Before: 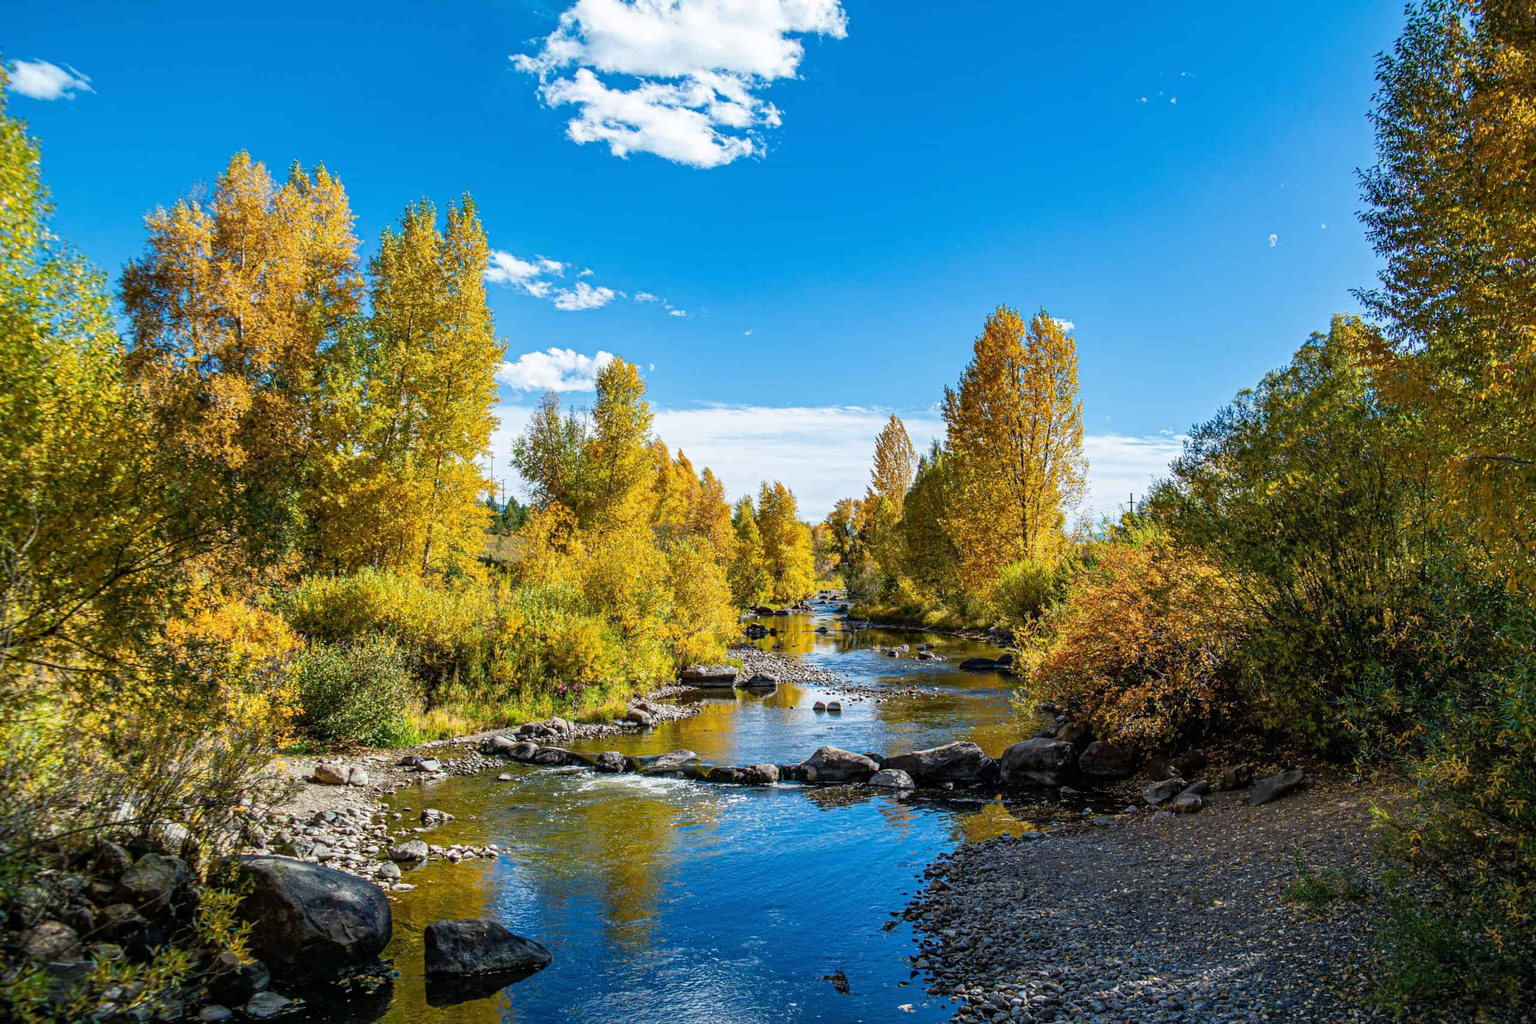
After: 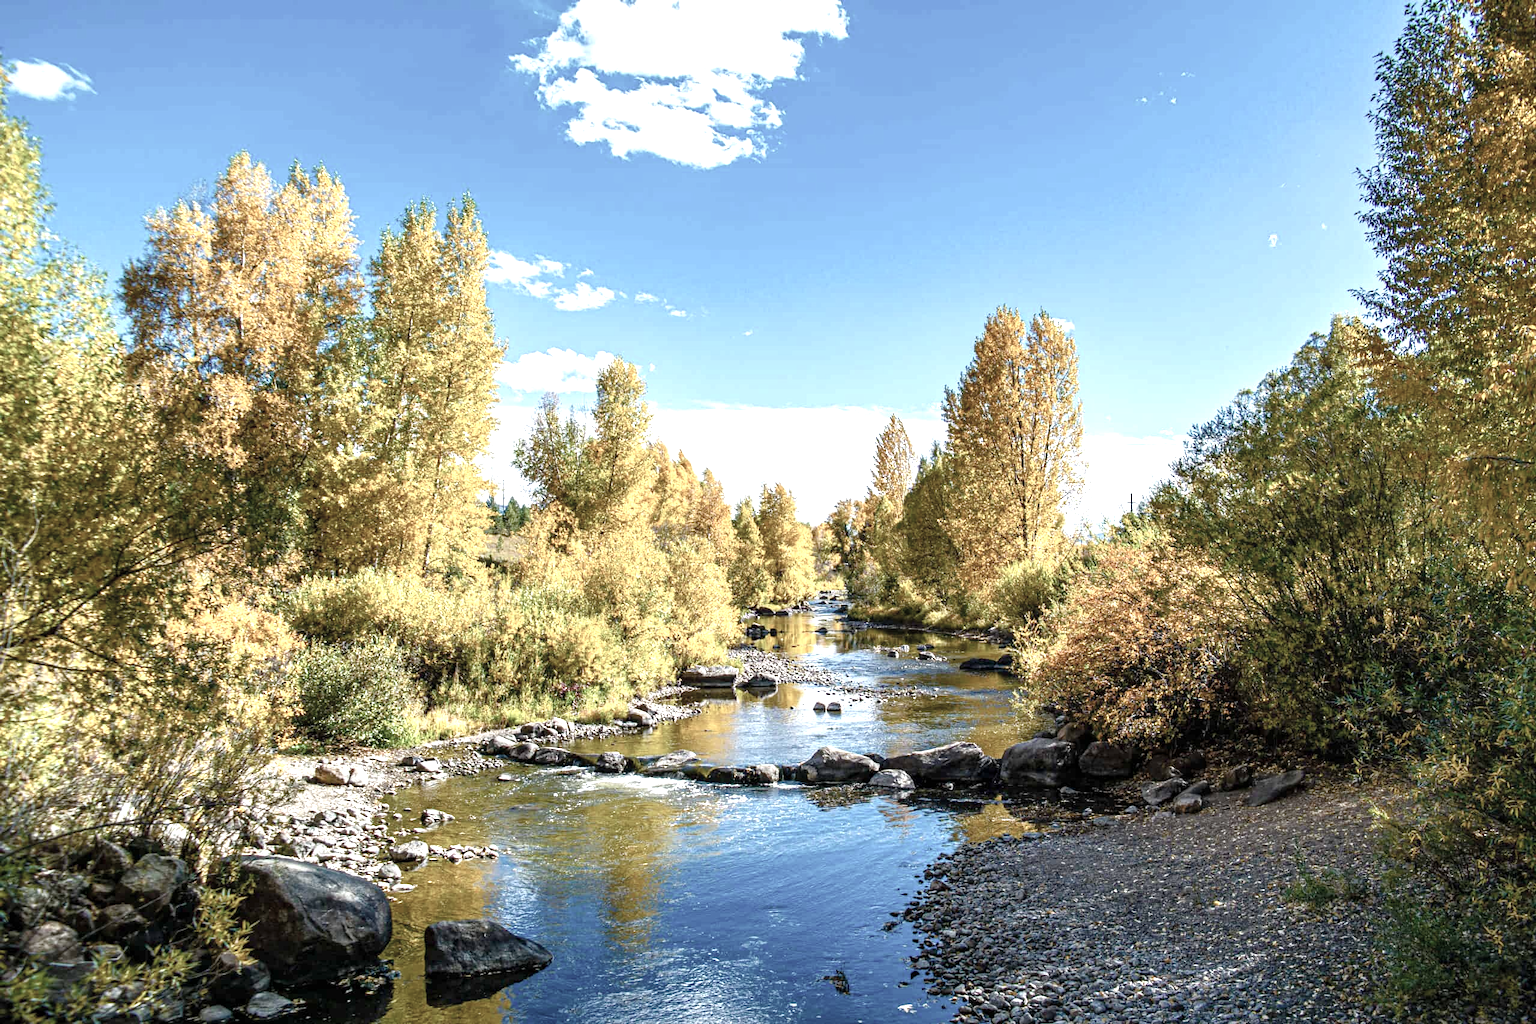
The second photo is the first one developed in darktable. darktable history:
color correction: saturation 0.5
color balance rgb: perceptual saturation grading › global saturation 20%, perceptual saturation grading › highlights -25%, perceptual saturation grading › shadows 50%
exposure: exposure 1 EV, compensate highlight preservation false
